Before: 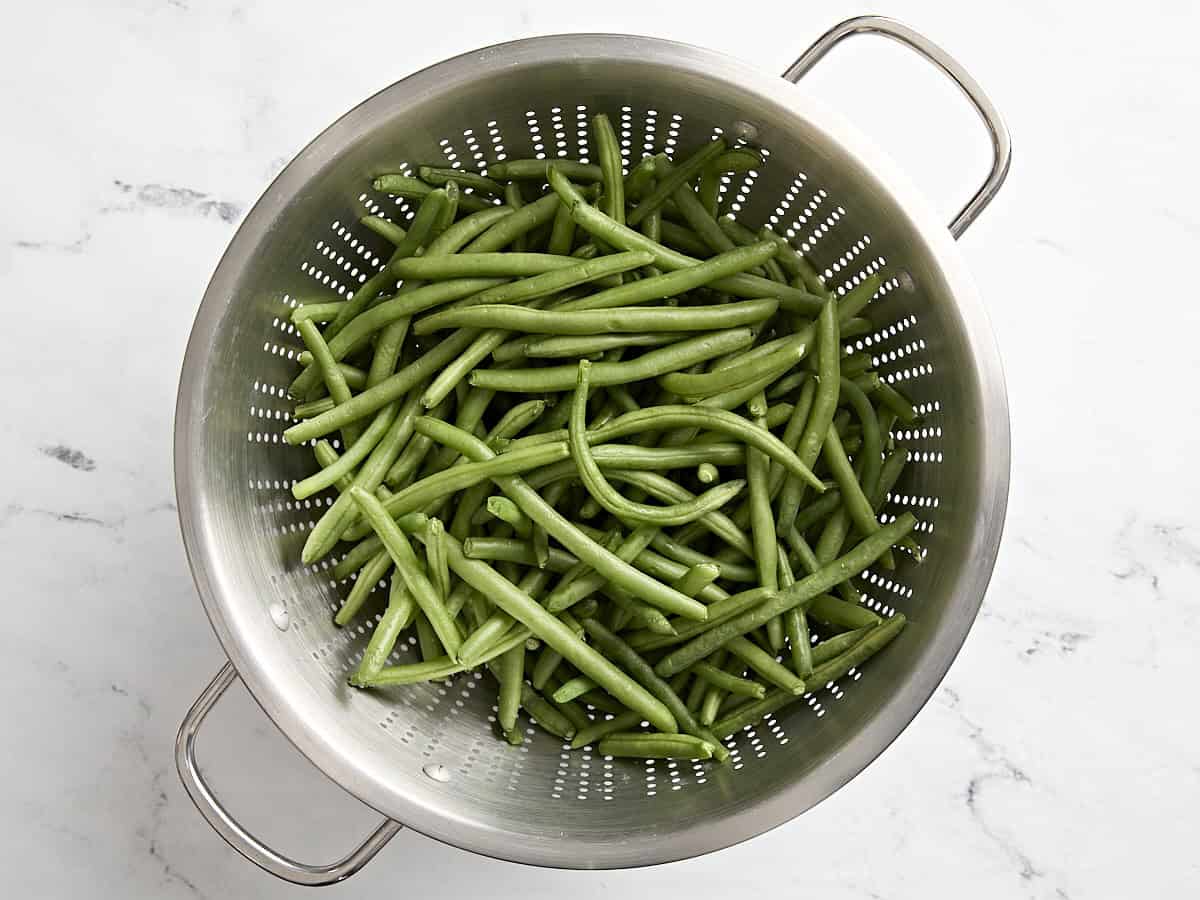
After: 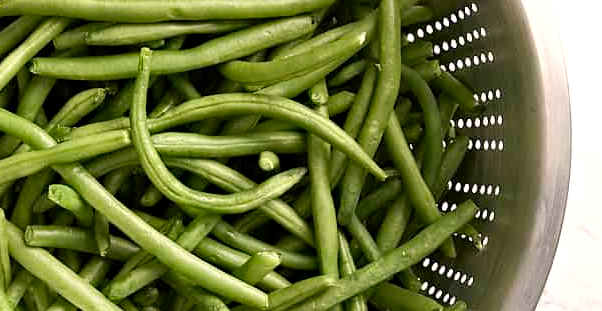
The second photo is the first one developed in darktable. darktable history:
crop: left 36.607%, top 34.735%, right 13.146%, bottom 30.611%
exposure: exposure 0.207 EV, compensate highlight preservation false
color correction: highlights a* 3.84, highlights b* 5.07
